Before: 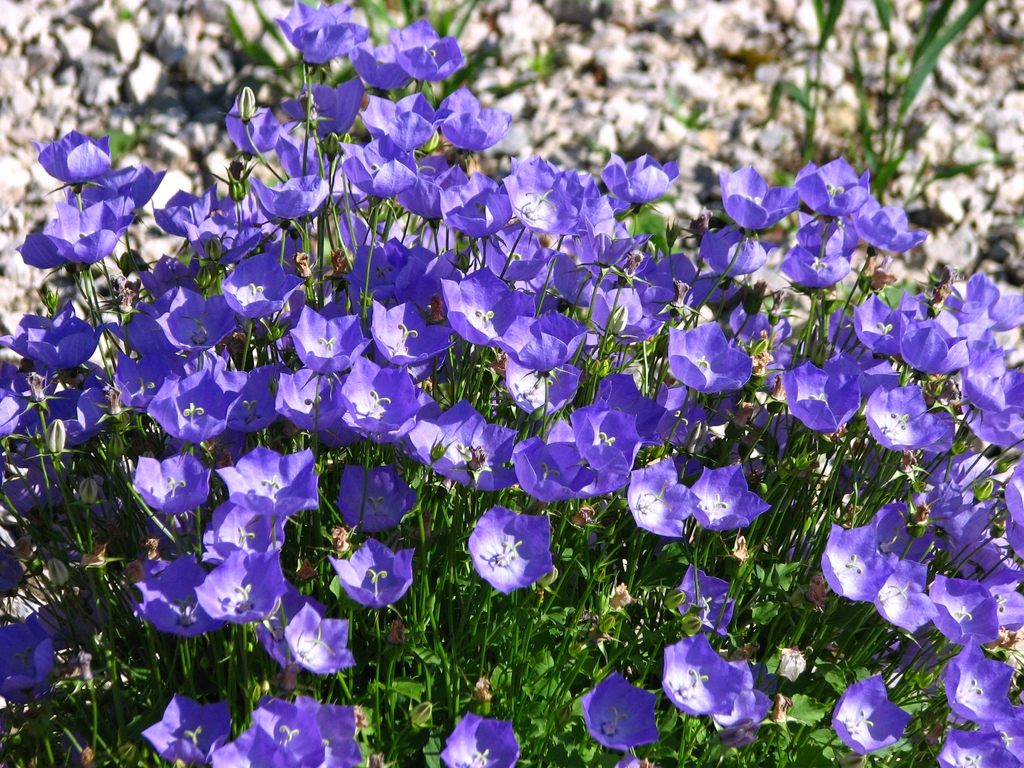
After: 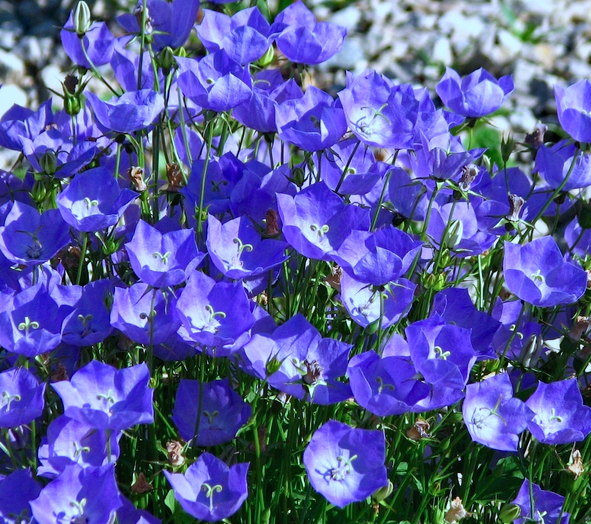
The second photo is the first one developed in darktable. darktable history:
haze removal: compatibility mode true, adaptive false
tone equalizer: -8 EV -0.002 EV, -7 EV 0.005 EV, -6 EV -0.009 EV, -5 EV 0.011 EV, -4 EV -0.012 EV, -3 EV 0.007 EV, -2 EV -0.062 EV, -1 EV -0.293 EV, +0 EV -0.582 EV, smoothing diameter 2%, edges refinement/feathering 20, mask exposure compensation -1.57 EV, filter diffusion 5
white balance: red 0.976, blue 1.04
crop: left 16.202%, top 11.208%, right 26.045%, bottom 20.557%
color calibration: illuminant Planckian (black body), x 0.378, y 0.375, temperature 4065 K
